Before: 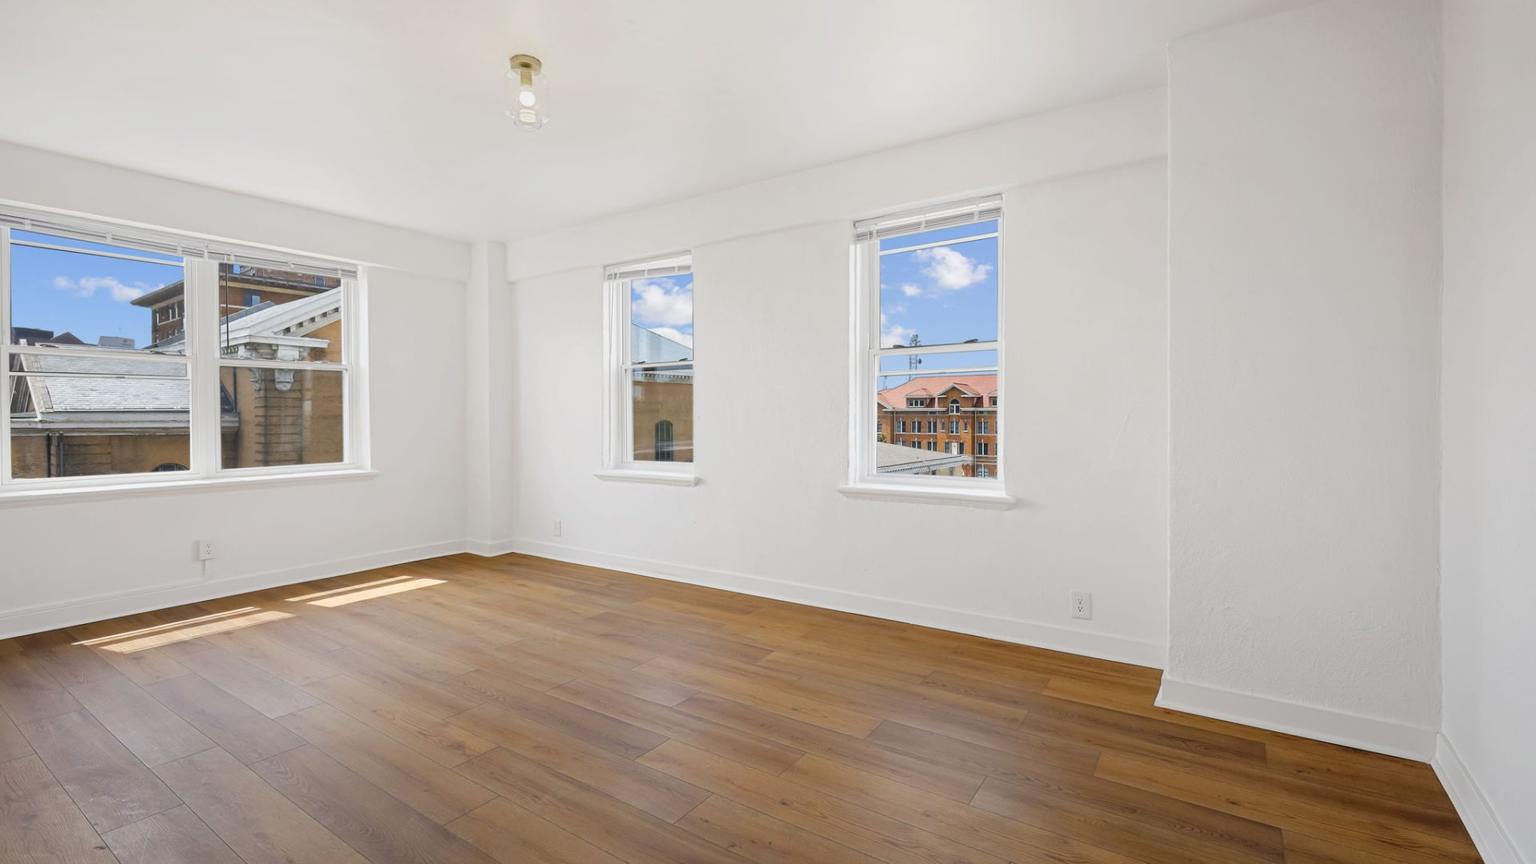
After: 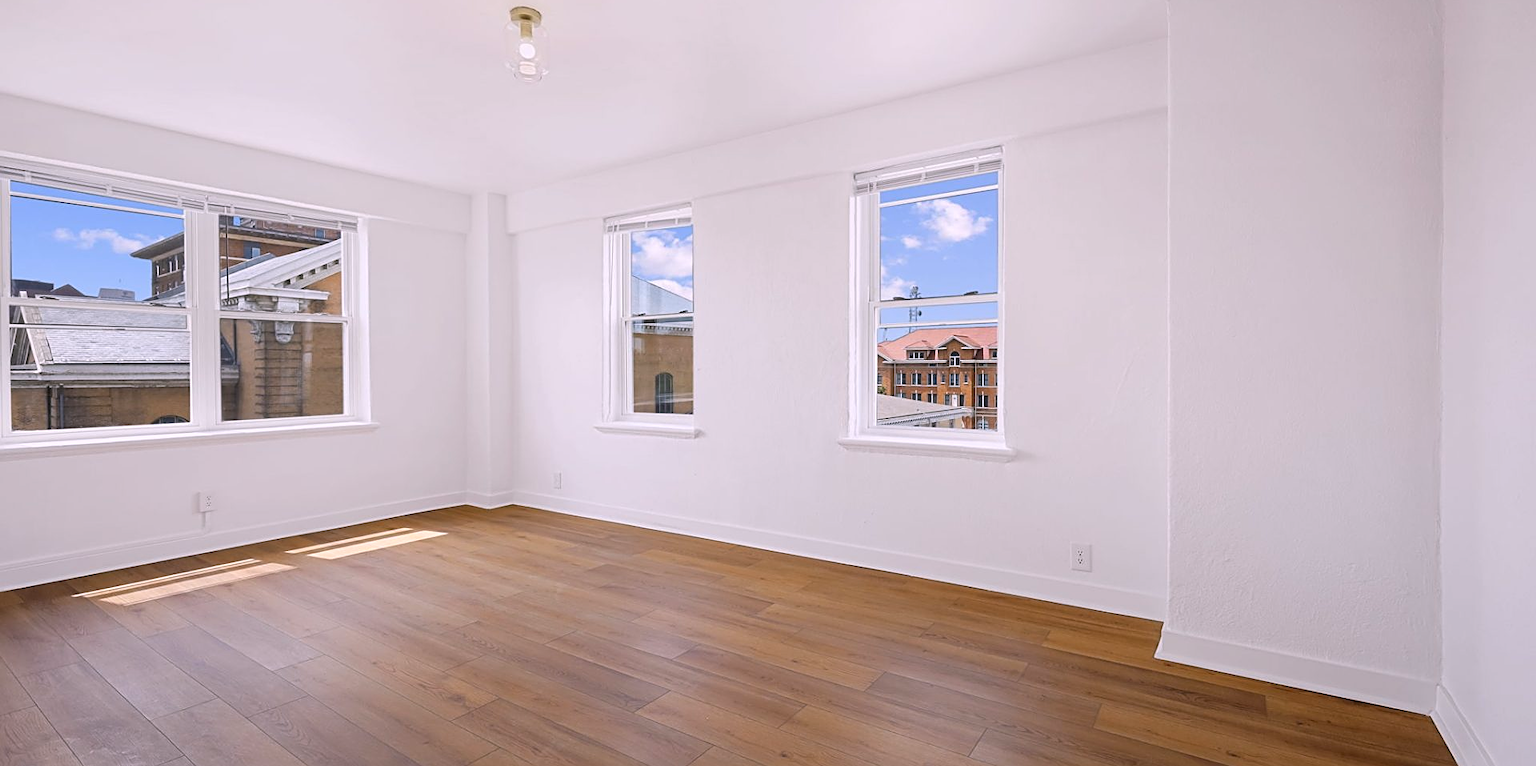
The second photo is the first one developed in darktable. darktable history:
sharpen: on, module defaults
crop and rotate: top 5.609%, bottom 5.609%
white balance: red 1.05, blue 1.072
